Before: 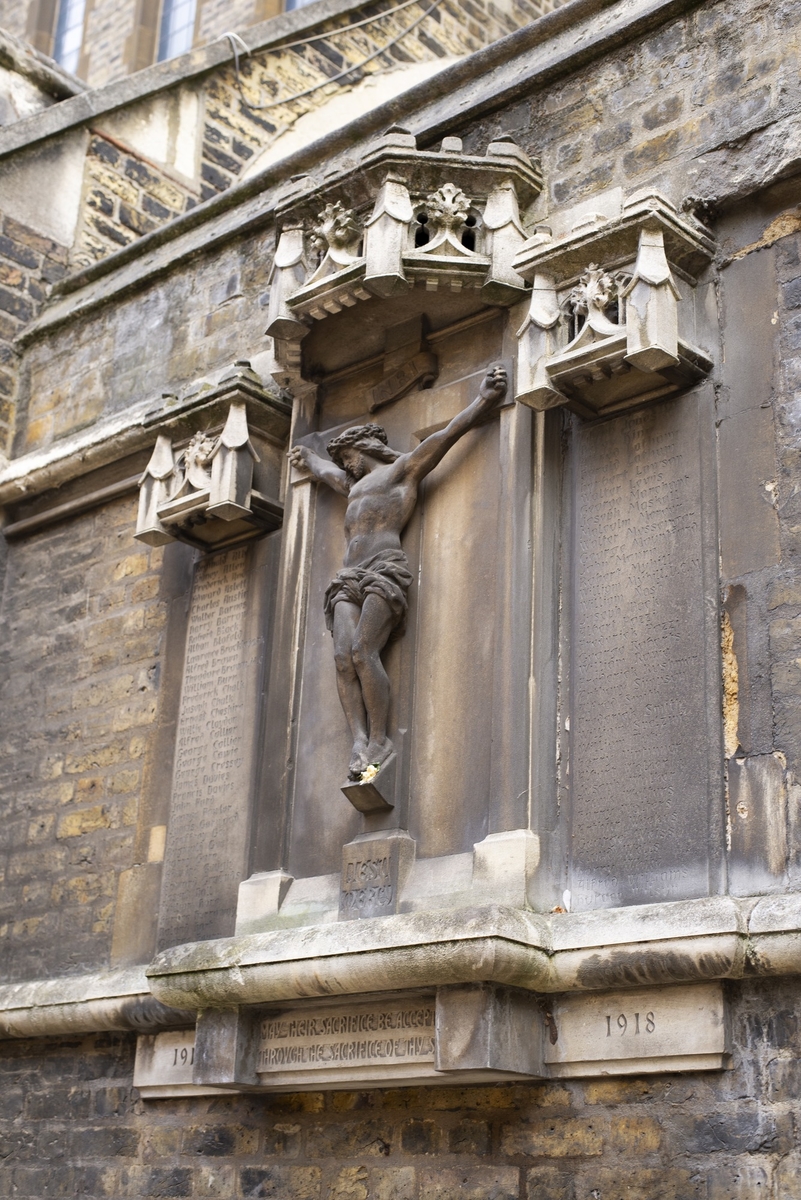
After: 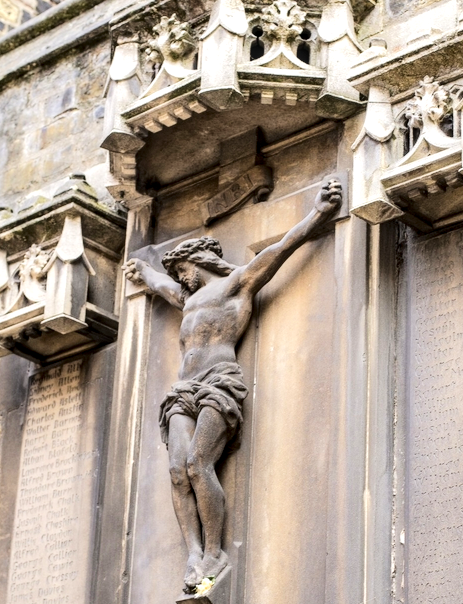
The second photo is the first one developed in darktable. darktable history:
crop: left 20.665%, top 15.587%, right 21.488%, bottom 34.071%
tone equalizer: -7 EV 0.16 EV, -6 EV 0.579 EV, -5 EV 1.18 EV, -4 EV 1.32 EV, -3 EV 1.16 EV, -2 EV 0.6 EV, -1 EV 0.164 EV, edges refinement/feathering 500, mask exposure compensation -1.57 EV, preserve details no
local contrast: highlights 57%, detail 146%
